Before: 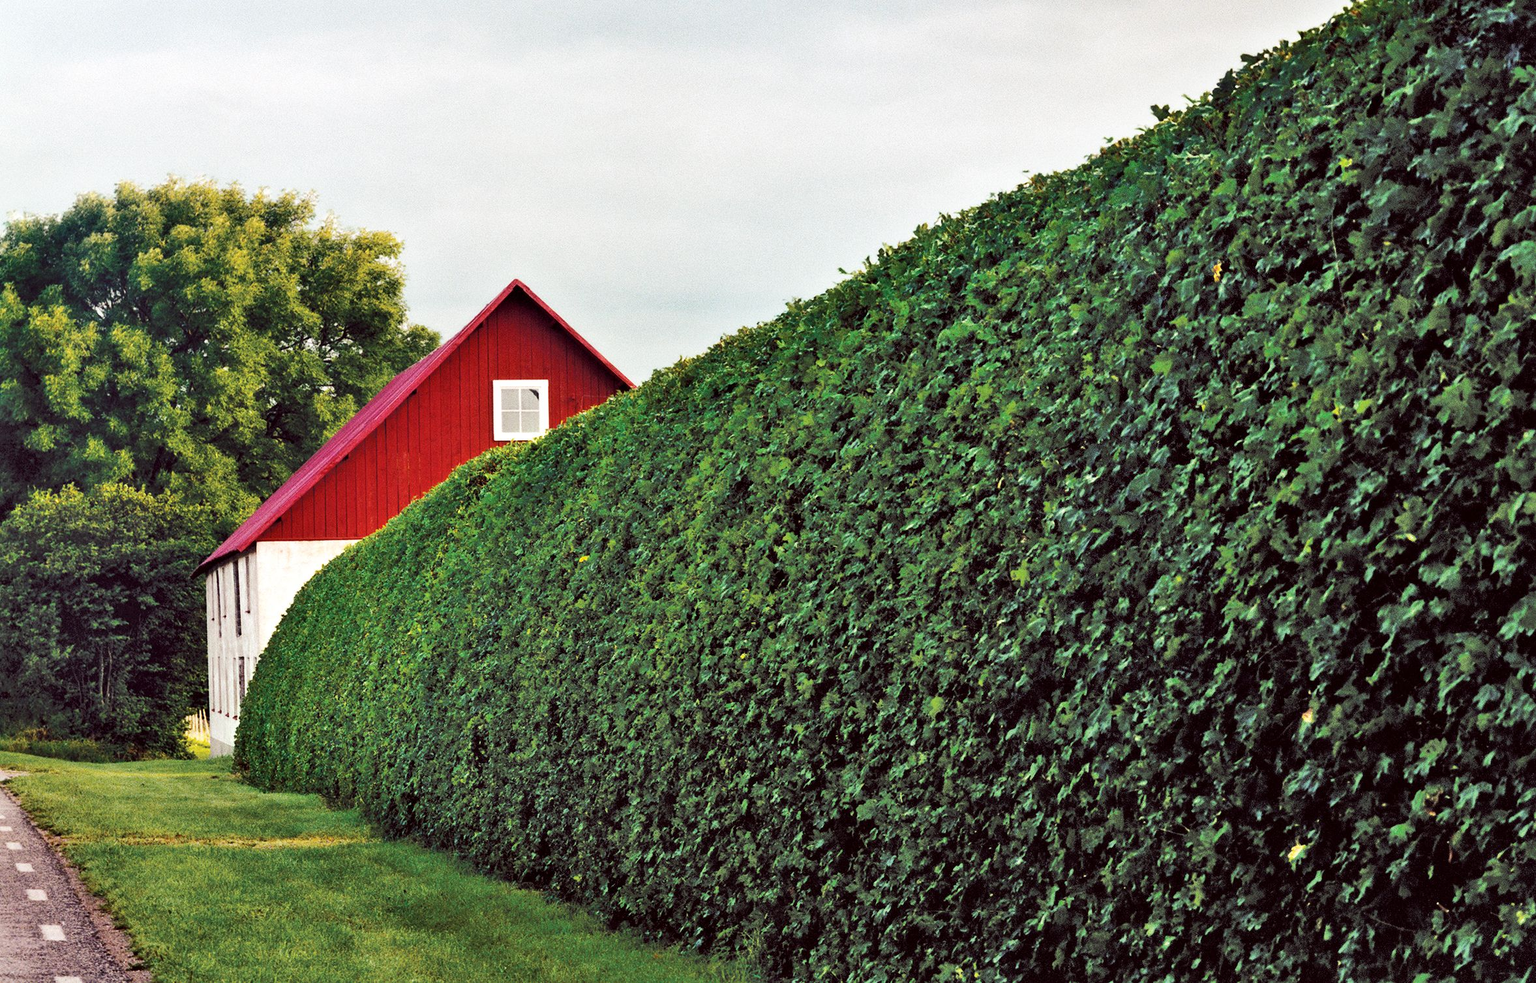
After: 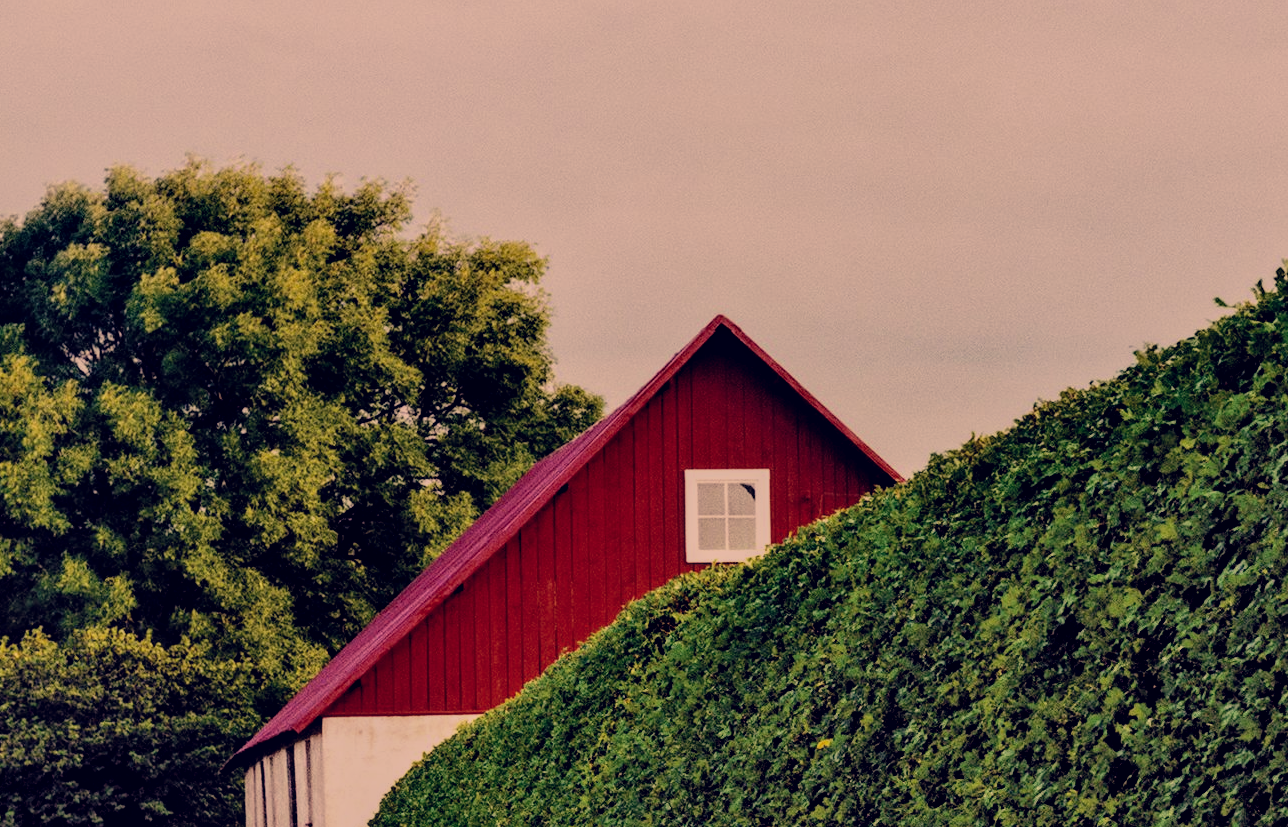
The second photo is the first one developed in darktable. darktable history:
velvia: on, module defaults
local contrast: detail 130%
crop and rotate: left 3.047%, top 7.509%, right 42.236%, bottom 37.598%
exposure: black level correction 0.011, exposure -0.478 EV, compensate highlight preservation false
shadows and highlights: shadows 4.1, highlights -17.6, soften with gaussian
tone curve: curves: ch0 [(0, 0) (0.003, 0.001) (0.011, 0.004) (0.025, 0.011) (0.044, 0.021) (0.069, 0.028) (0.1, 0.036) (0.136, 0.051) (0.177, 0.085) (0.224, 0.127) (0.277, 0.193) (0.335, 0.266) (0.399, 0.338) (0.468, 0.419) (0.543, 0.504) (0.623, 0.593) (0.709, 0.689) (0.801, 0.784) (0.898, 0.888) (1, 1)], preserve colors none
color correction: highlights a* 19.59, highlights b* 27.49, shadows a* 3.46, shadows b* -17.28, saturation 0.73
filmic rgb: middle gray luminance 18.42%, black relative exposure -10.5 EV, white relative exposure 3.4 EV, threshold 6 EV, target black luminance 0%, hardness 6.03, latitude 99%, contrast 0.847, shadows ↔ highlights balance 0.505%, add noise in highlights 0, preserve chrominance max RGB, color science v3 (2019), use custom middle-gray values true, iterations of high-quality reconstruction 0, contrast in highlights soft, enable highlight reconstruction true
